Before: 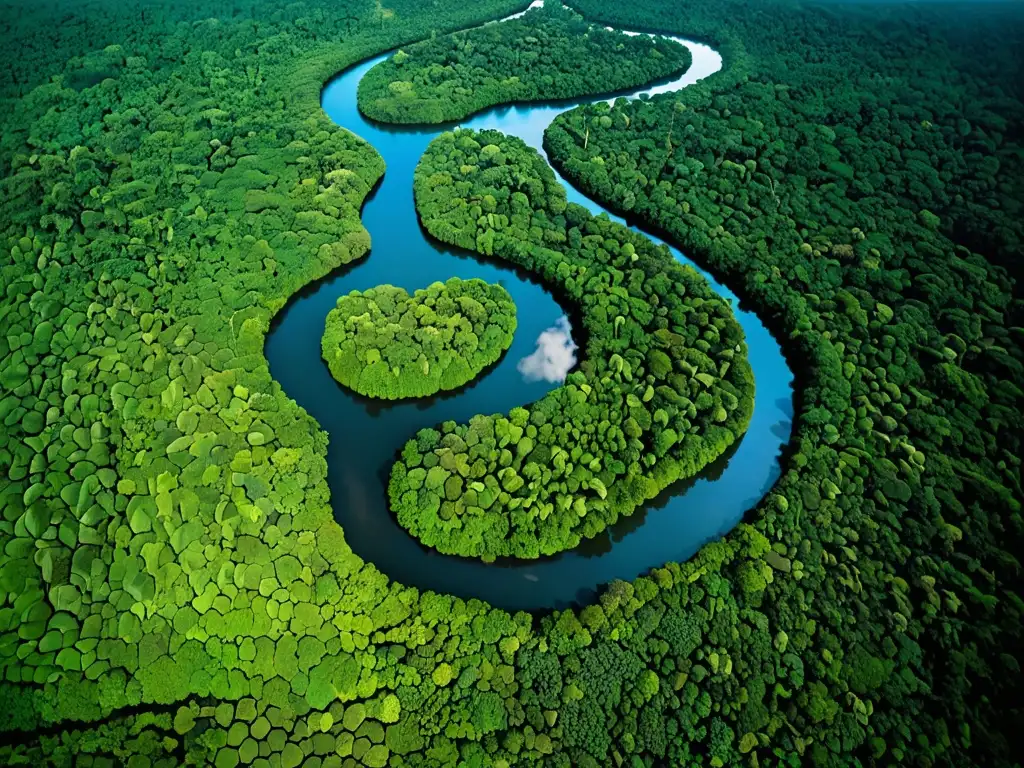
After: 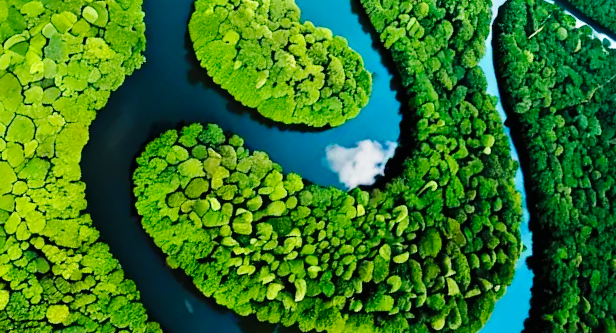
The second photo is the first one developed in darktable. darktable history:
crop and rotate: angle -44.53°, top 16.776%, right 0.801%, bottom 11.639%
base curve: curves: ch0 [(0, 0) (0.036, 0.025) (0.121, 0.166) (0.206, 0.329) (0.605, 0.79) (1, 1)], preserve colors none
